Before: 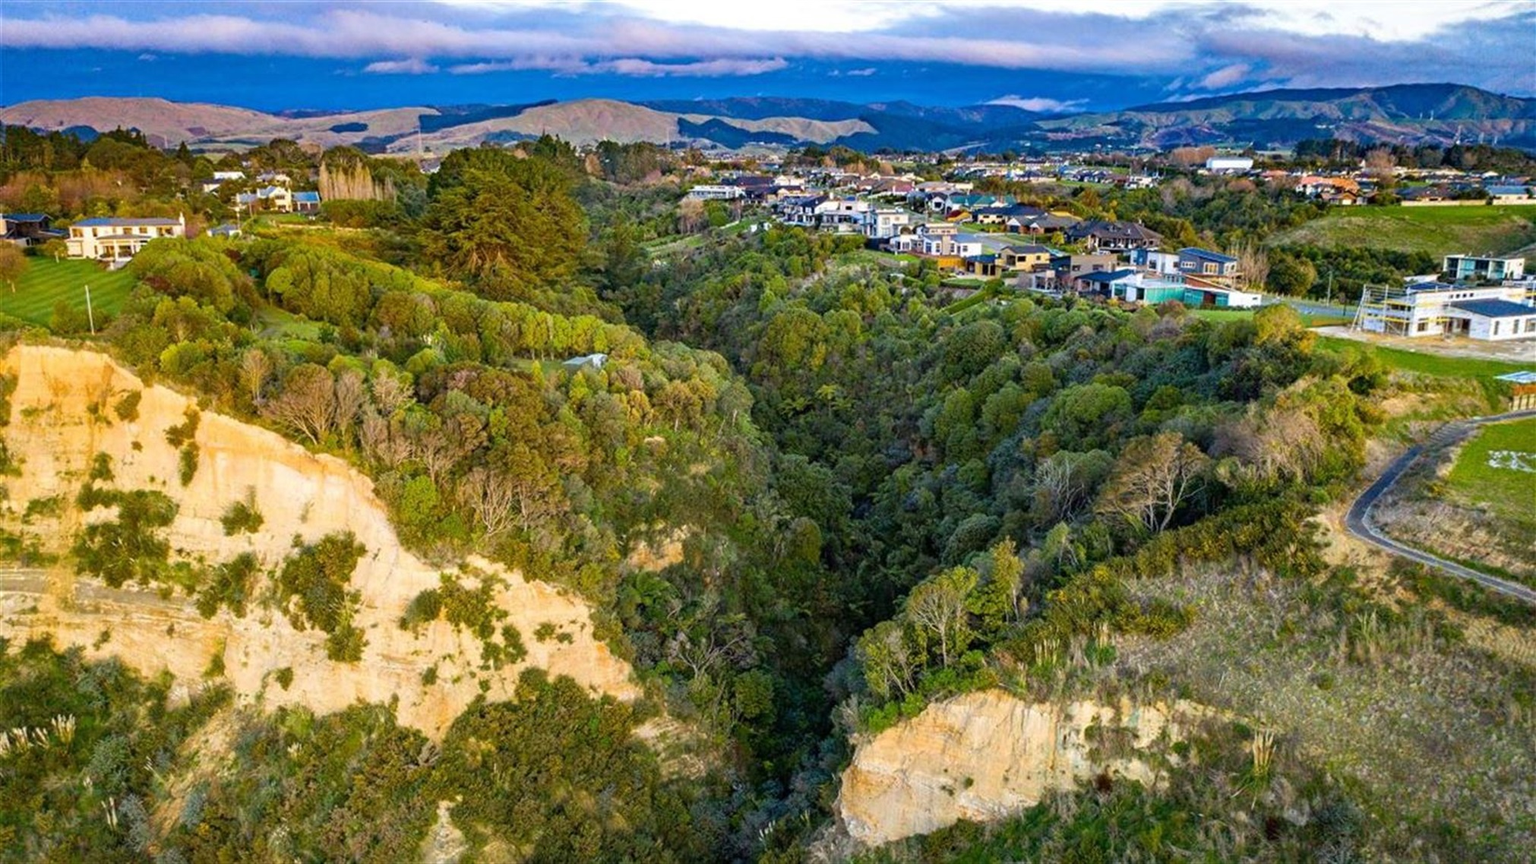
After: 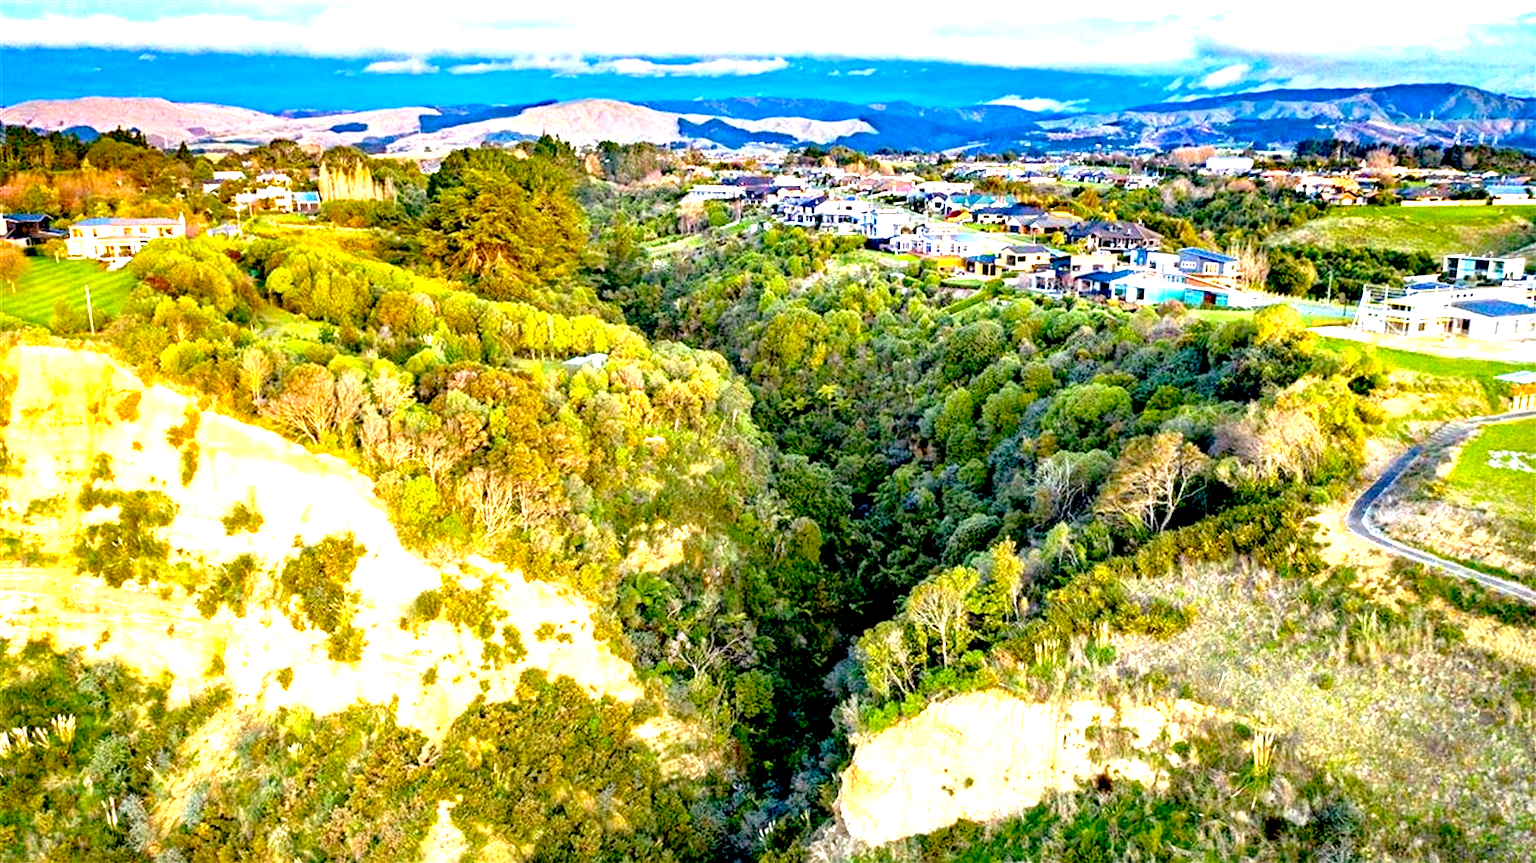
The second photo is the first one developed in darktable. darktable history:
color balance: lift [1, 0.998, 1.001, 1.002], gamma [1, 1.02, 1, 0.98], gain [1, 1.02, 1.003, 0.98]
exposure: black level correction 0.016, exposure 1.774 EV, compensate highlight preservation false
